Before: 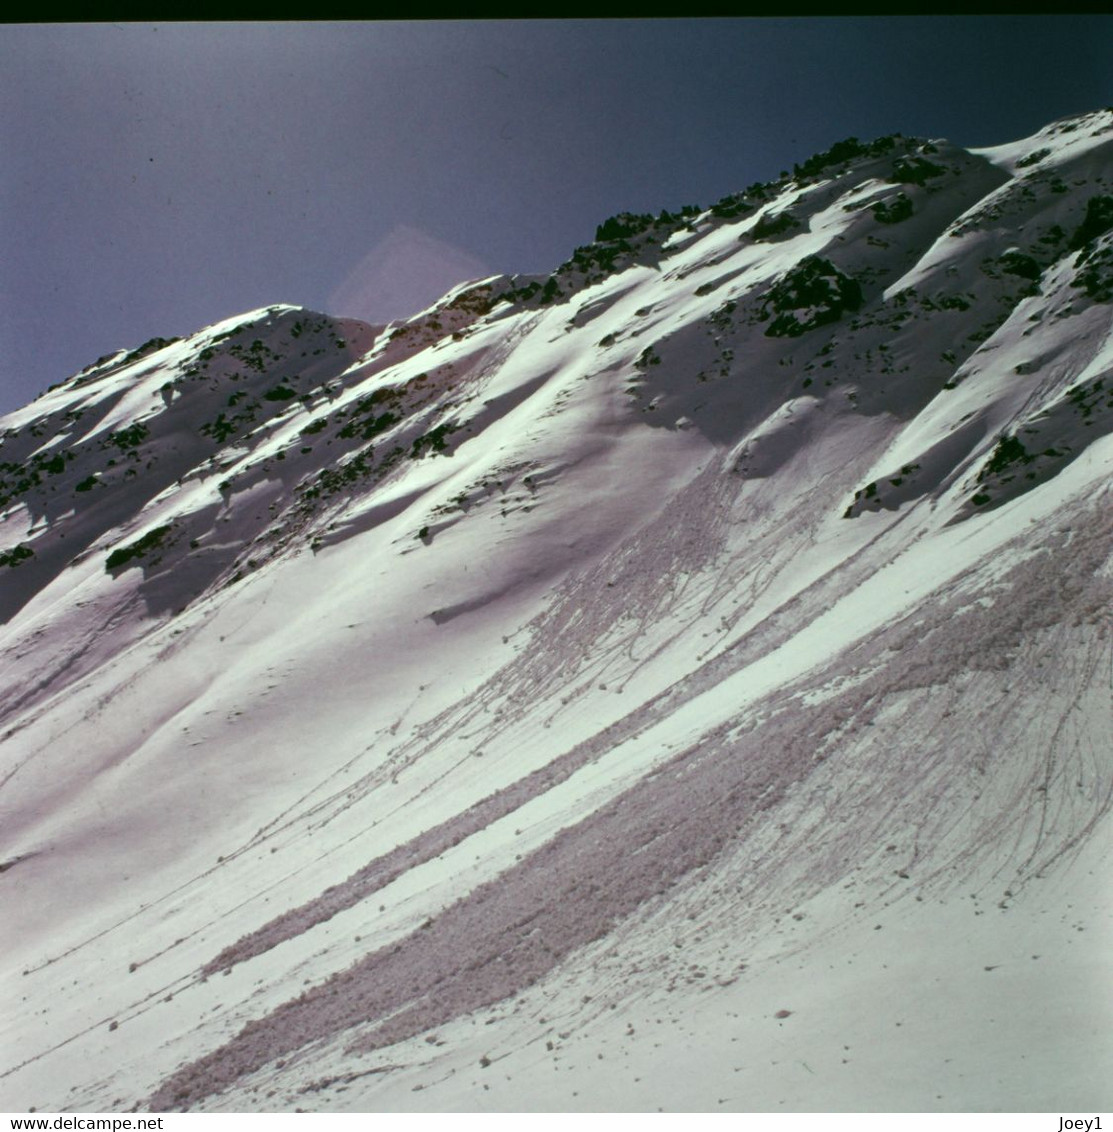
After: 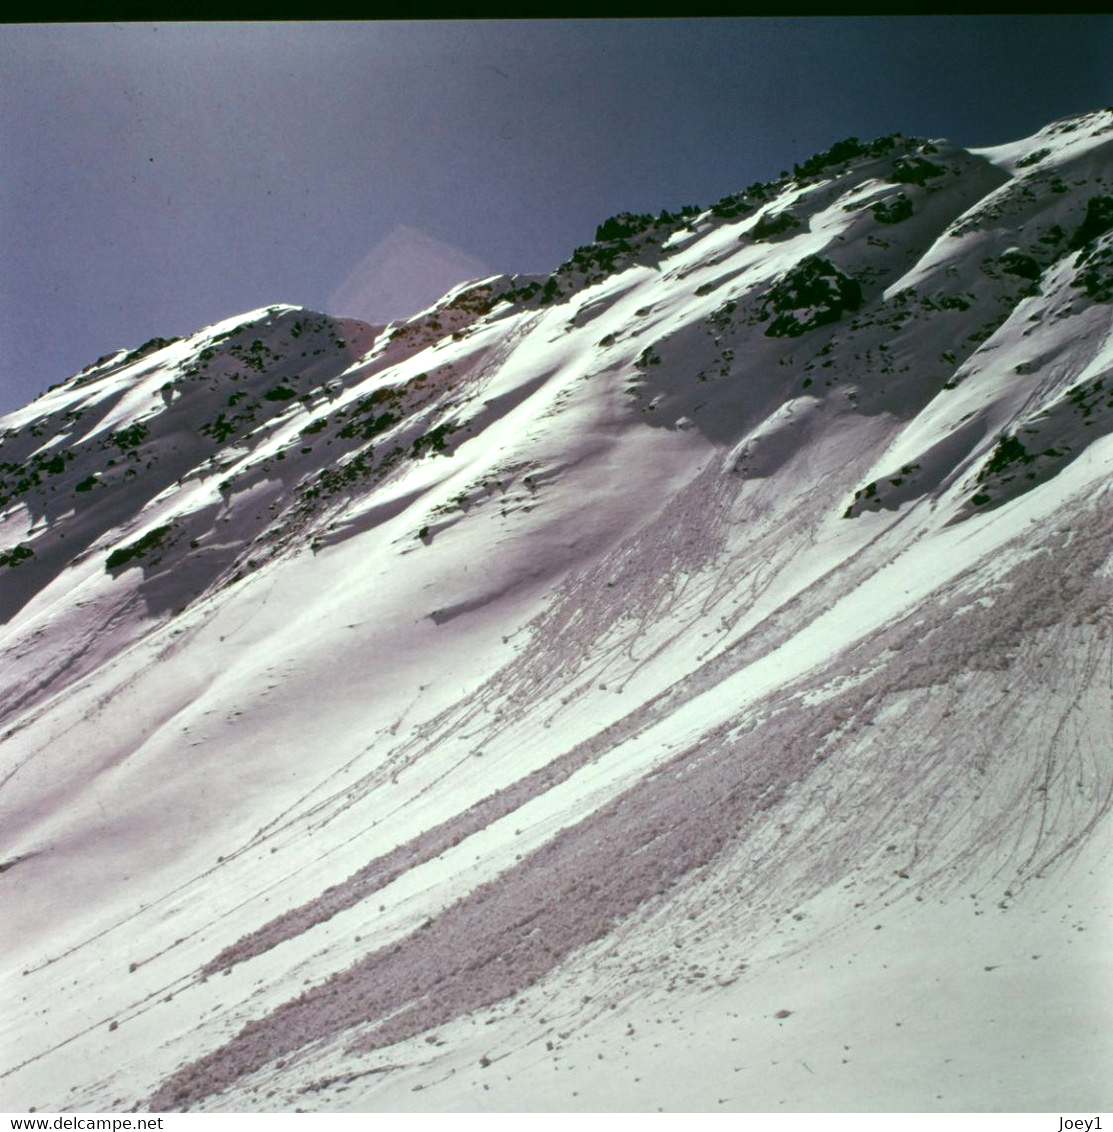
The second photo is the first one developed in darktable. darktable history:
local contrast: highlights 105%, shadows 98%, detail 119%, midtone range 0.2
exposure: exposure 0.299 EV, compensate highlight preservation false
